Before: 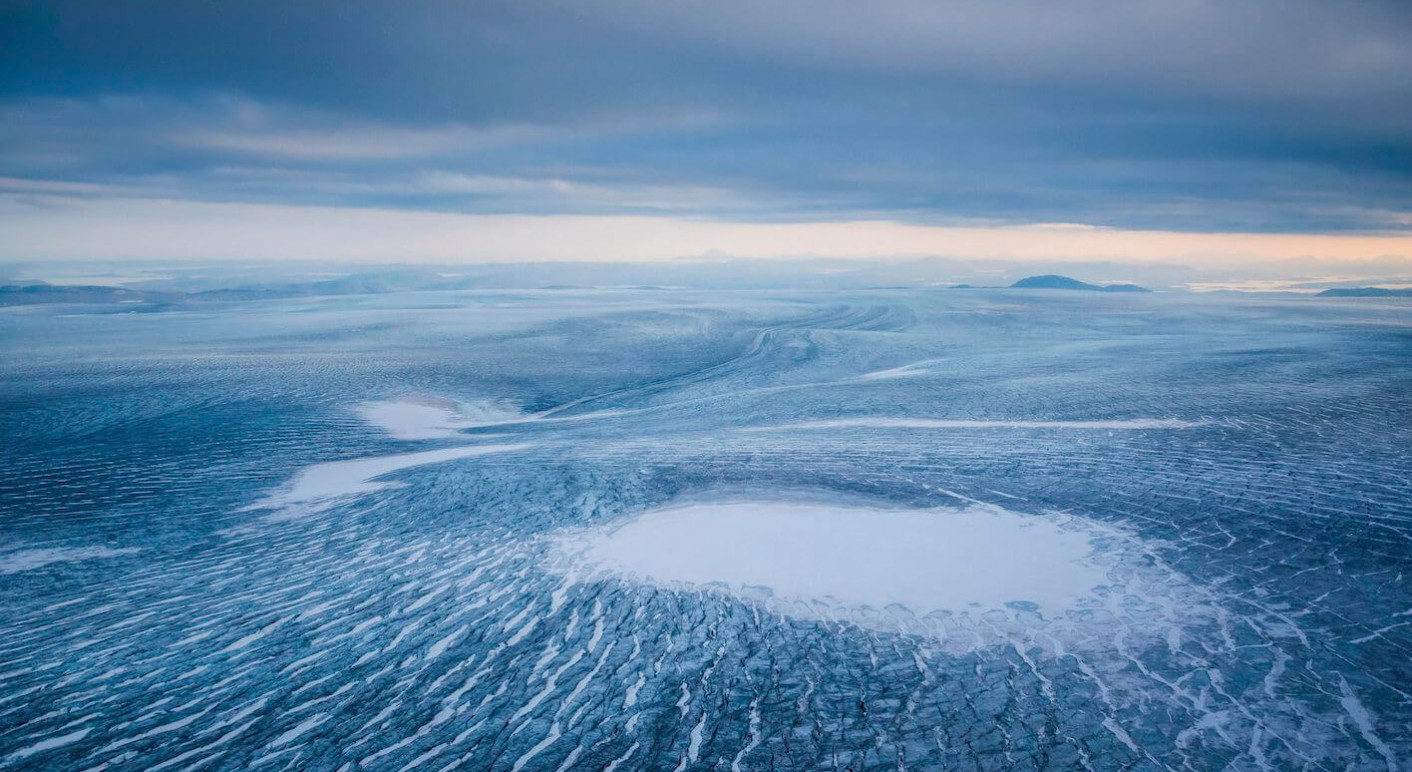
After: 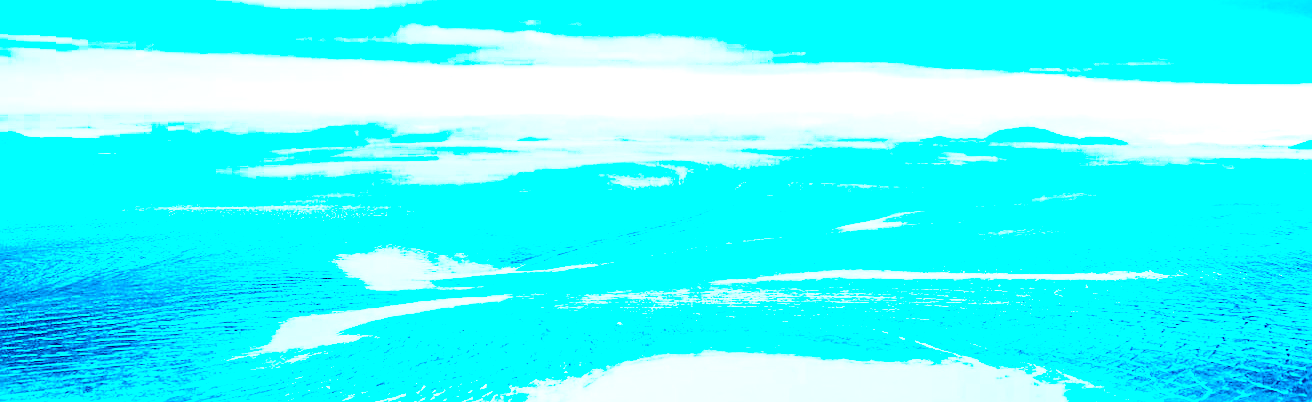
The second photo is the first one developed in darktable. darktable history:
color balance: lift [1, 1.015, 1.004, 0.985], gamma [1, 0.958, 0.971, 1.042], gain [1, 0.956, 0.977, 1.044]
crop: left 1.744%, top 19.225%, right 5.069%, bottom 28.357%
base curve: curves: ch0 [(0, 0) (0.032, 0.037) (0.105, 0.228) (0.435, 0.76) (0.856, 0.983) (1, 1)], preserve colors none
exposure: exposure 1 EV, compensate highlight preservation false
sharpen: on, module defaults
color correction: highlights a* -4.18, highlights b* -10.81
color balance rgb: linear chroma grading › highlights 100%, linear chroma grading › global chroma 23.41%, perceptual saturation grading › global saturation 35.38%, hue shift -10.68°, perceptual brilliance grading › highlights 47.25%, perceptual brilliance grading › mid-tones 22.2%, perceptual brilliance grading › shadows -5.93%
